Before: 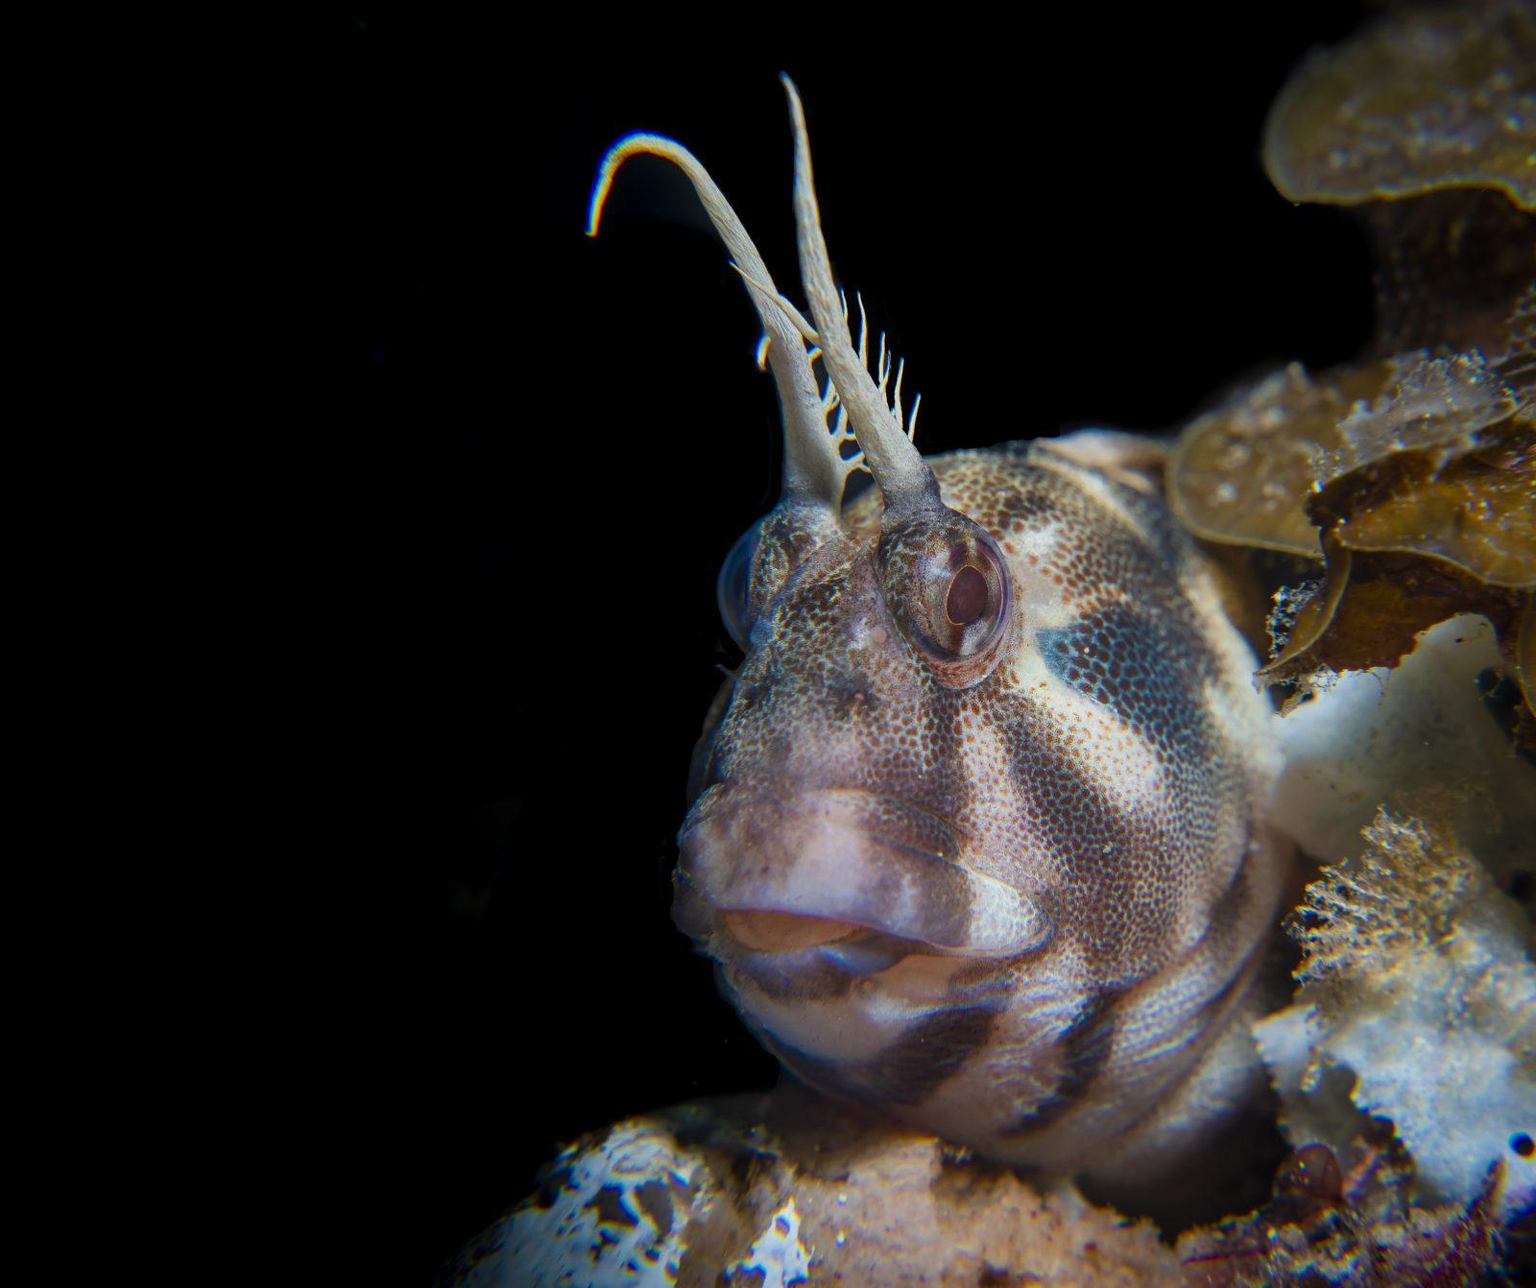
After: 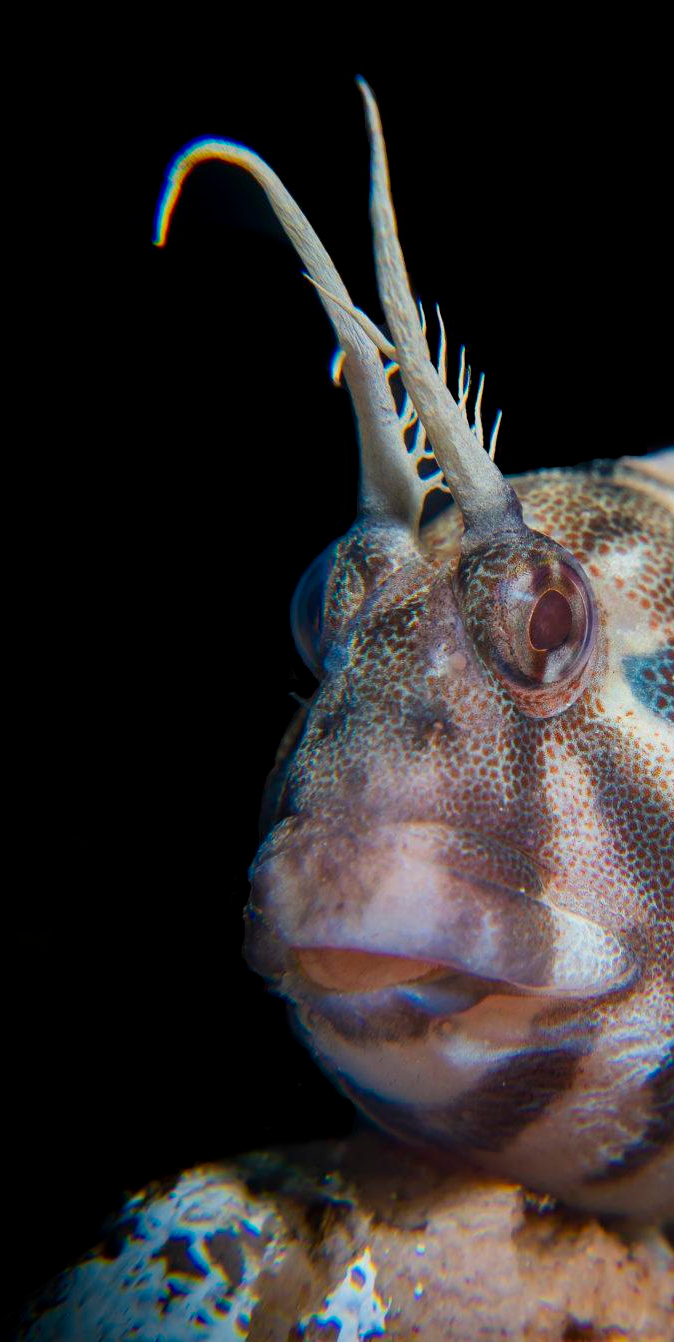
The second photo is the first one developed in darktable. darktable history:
crop: left 28.583%, right 29.231%
